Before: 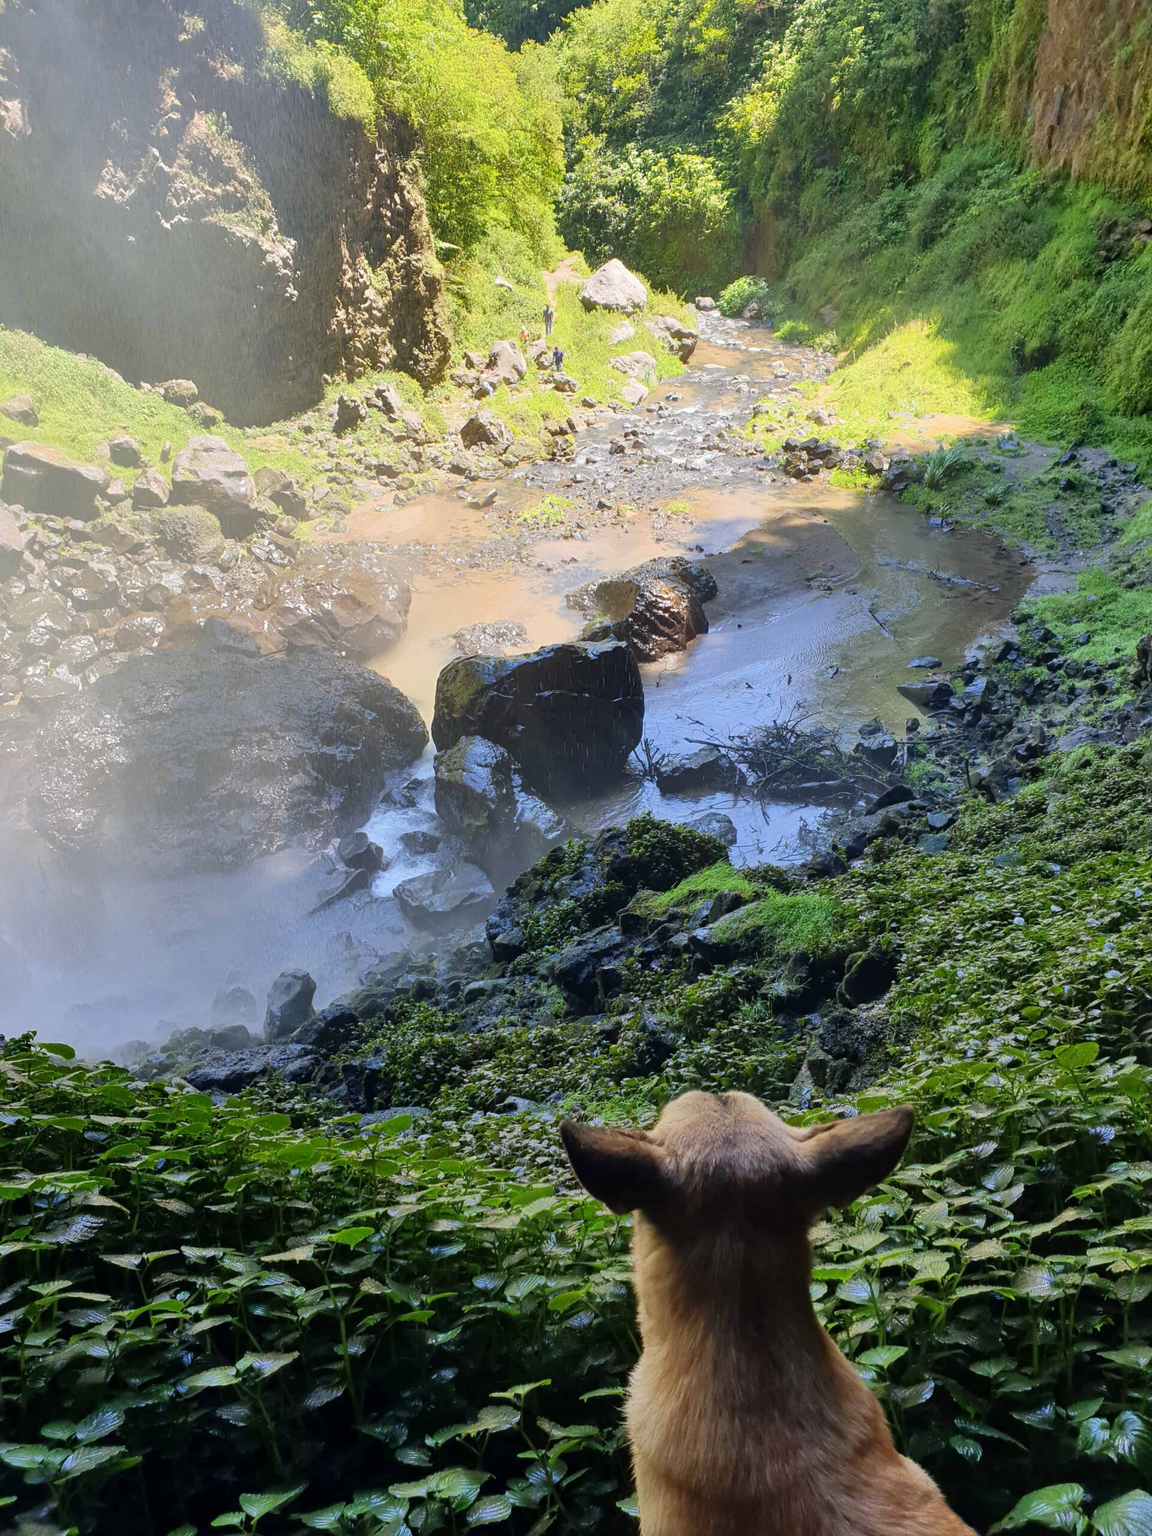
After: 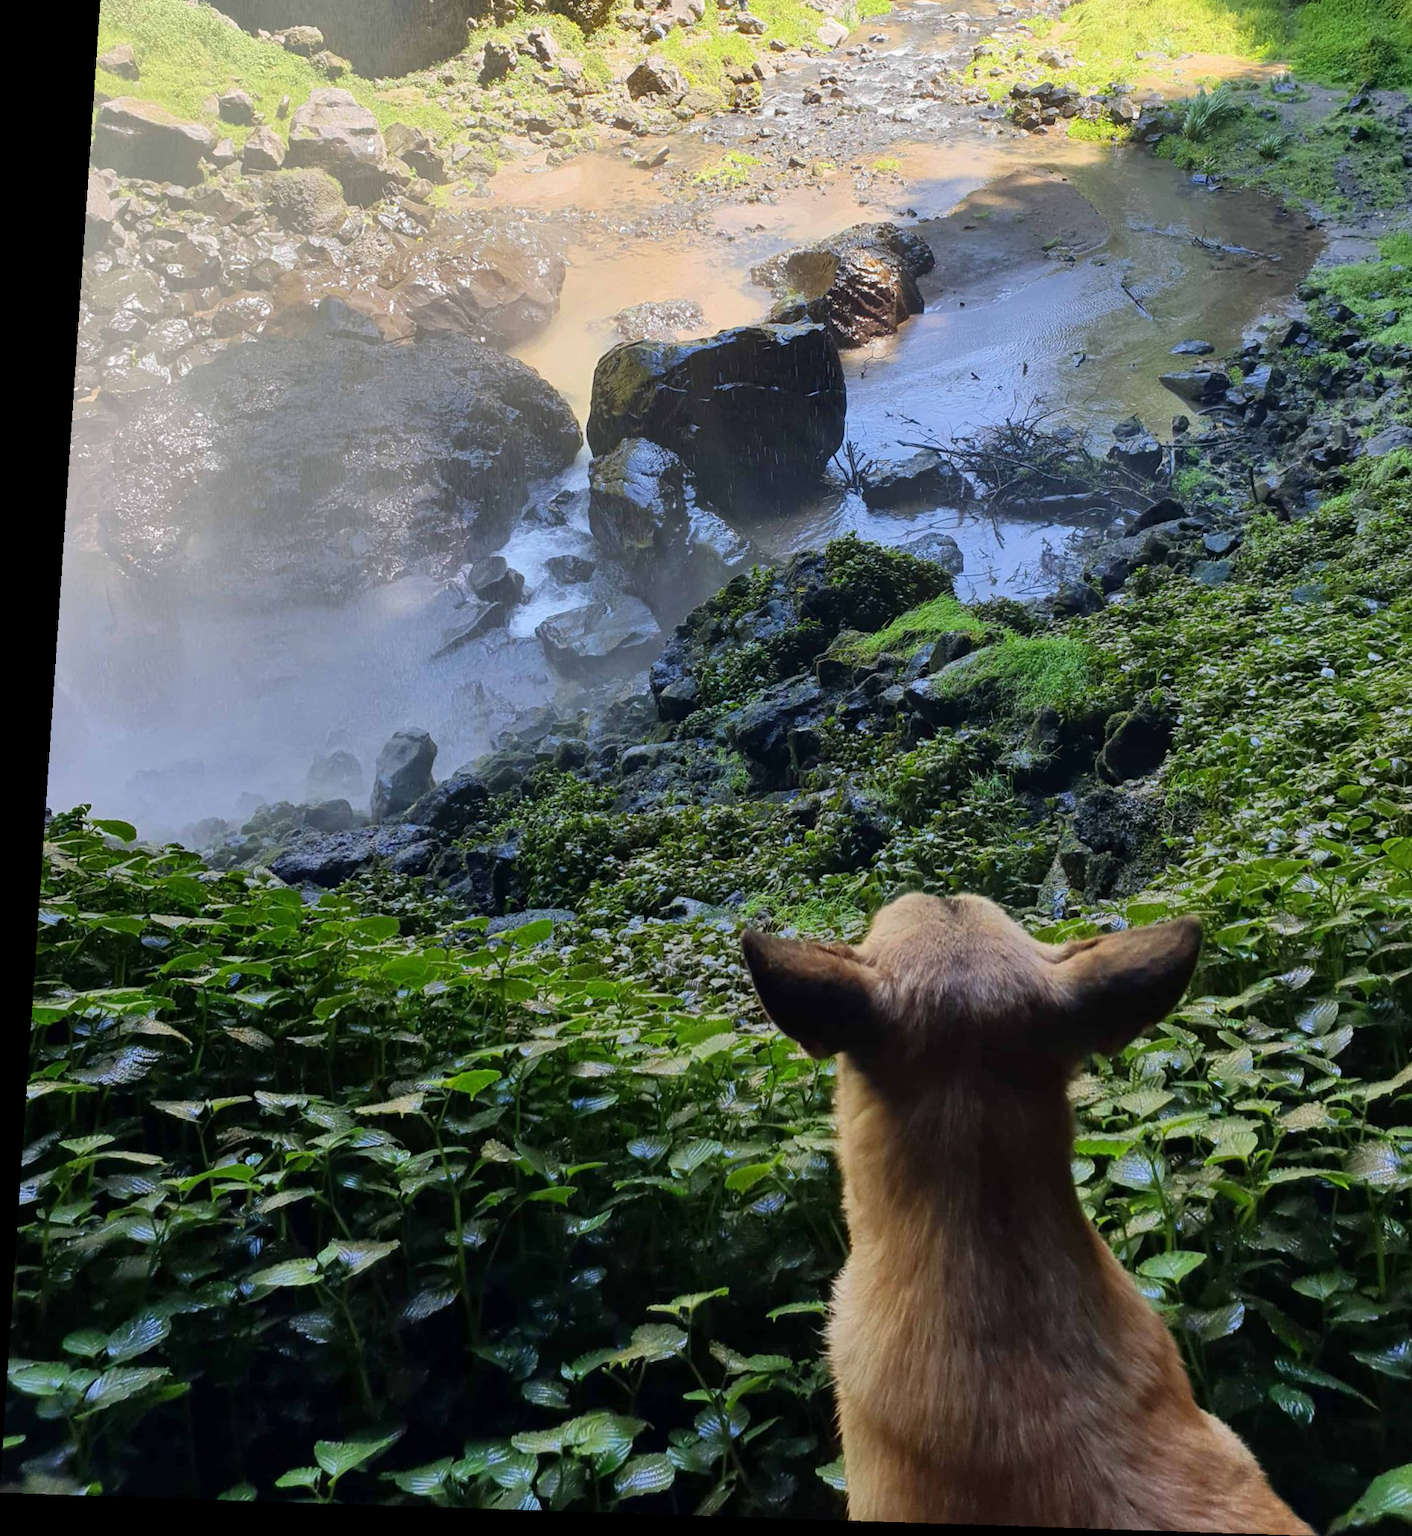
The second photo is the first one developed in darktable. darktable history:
crop: top 20.916%, right 9.437%, bottom 0.316%
rotate and perspective: rotation 0.128°, lens shift (vertical) -0.181, lens shift (horizontal) -0.044, shear 0.001, automatic cropping off
